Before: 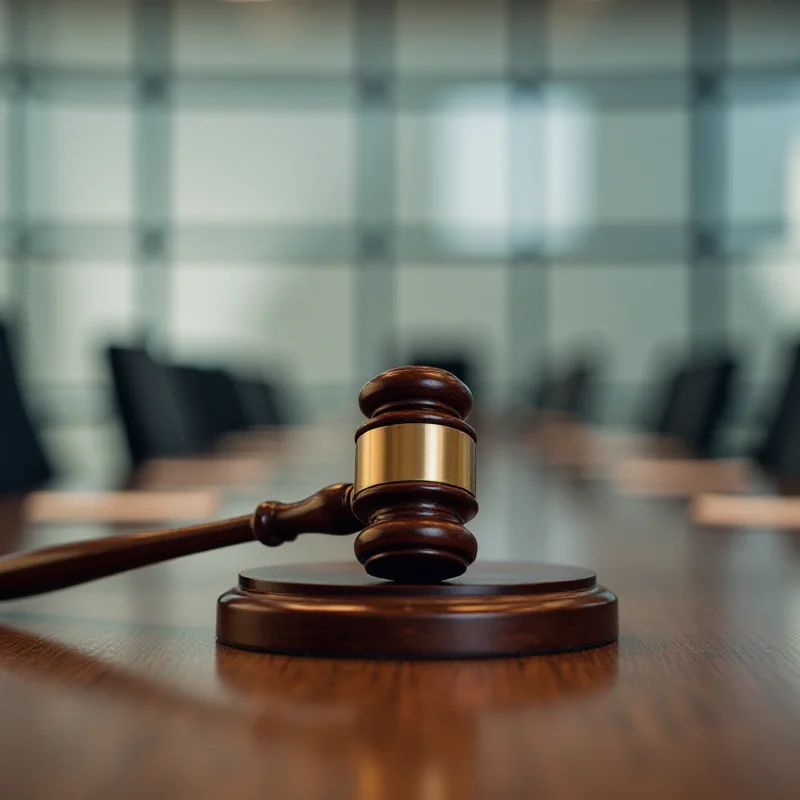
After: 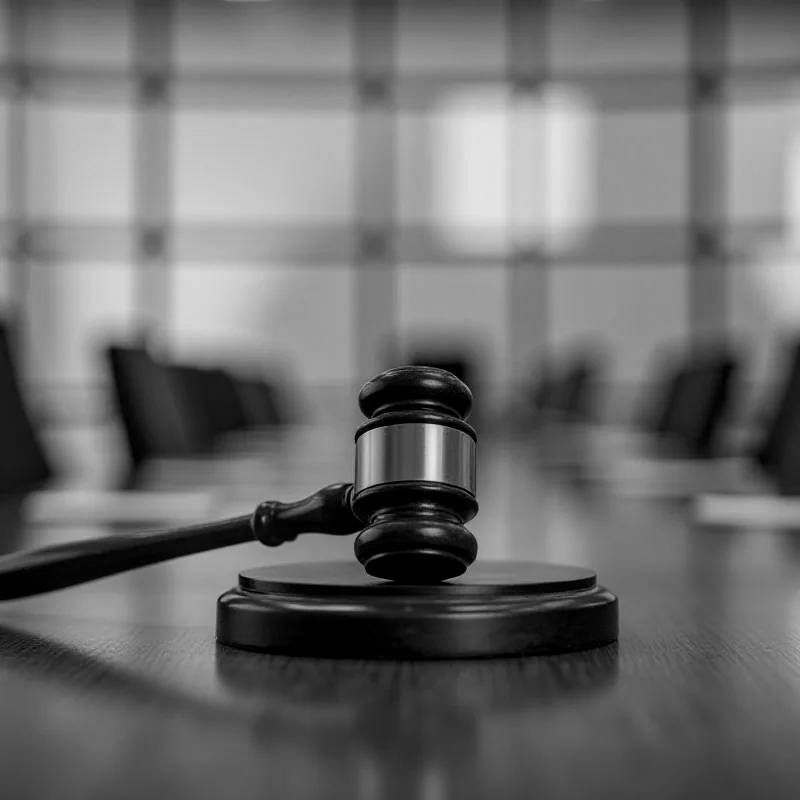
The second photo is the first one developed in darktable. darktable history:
color calibration: output gray [0.246, 0.254, 0.501, 0], illuminant as shot in camera, x 0.358, y 0.373, temperature 4628.91 K
local contrast: on, module defaults
